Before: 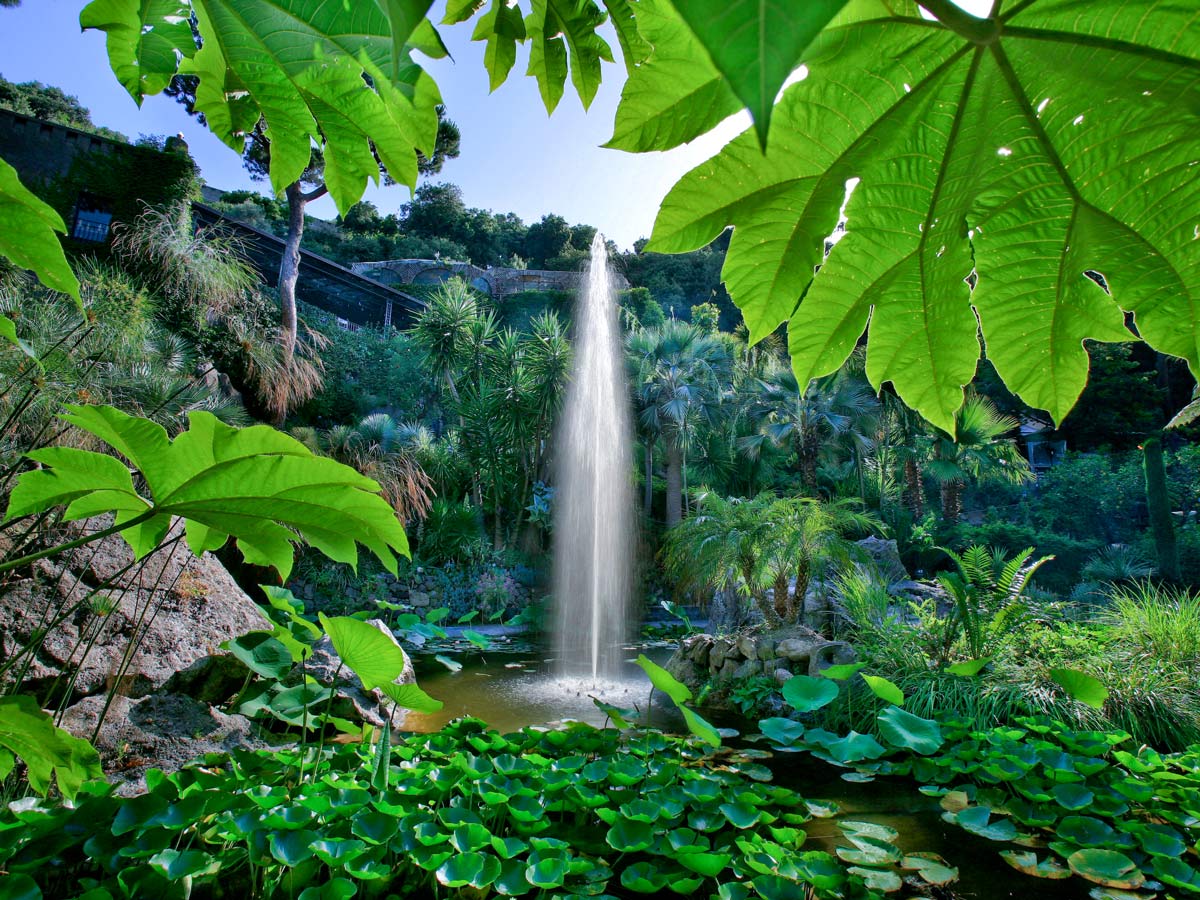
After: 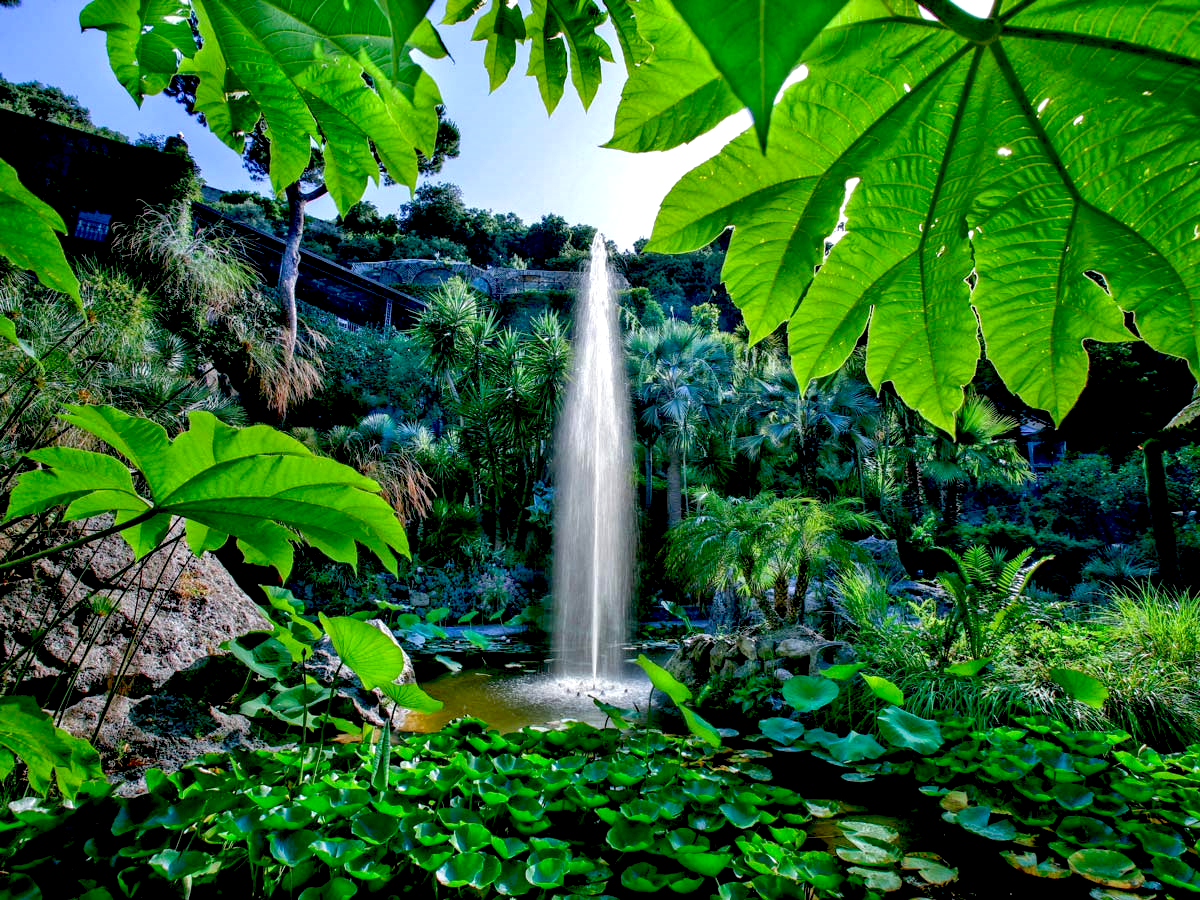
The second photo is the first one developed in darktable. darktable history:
exposure: black level correction 0.031, exposure 0.304 EV, compensate highlight preservation false
local contrast: on, module defaults
